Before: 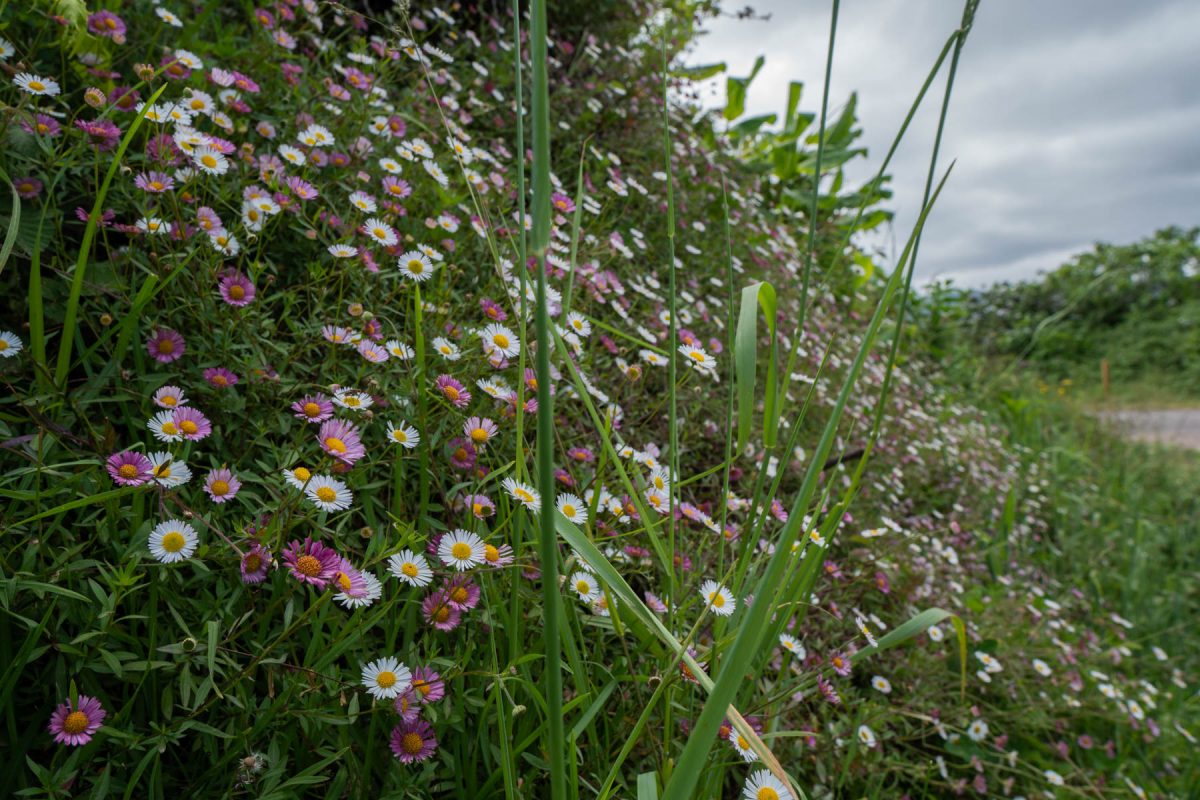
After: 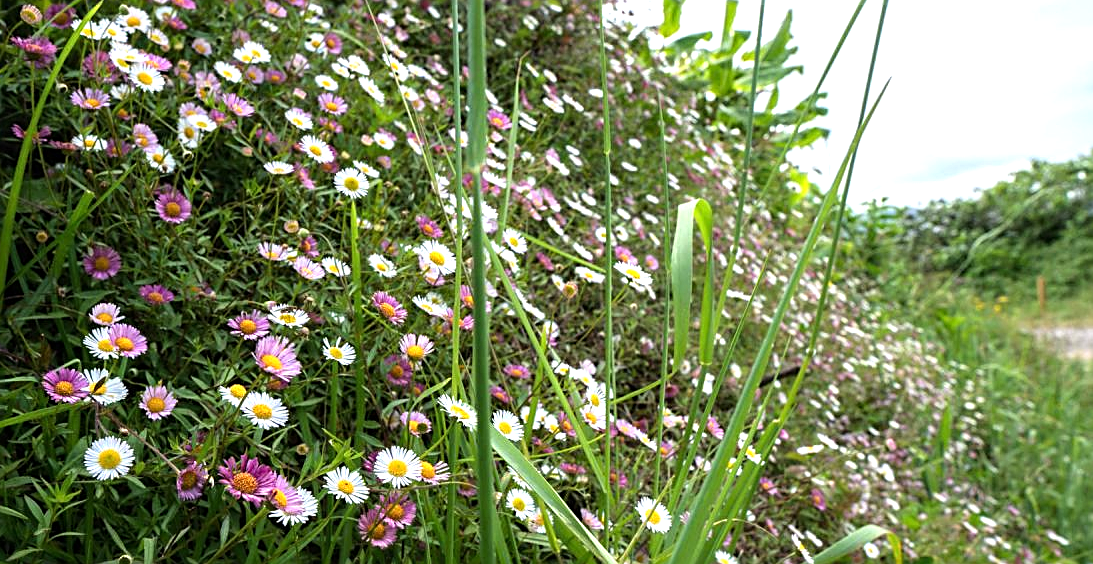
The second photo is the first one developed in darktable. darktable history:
crop: left 5.373%, top 10.438%, right 3.521%, bottom 19.004%
tone equalizer: -8 EV -0.781 EV, -7 EV -0.703 EV, -6 EV -0.568 EV, -5 EV -0.384 EV, -3 EV 0.384 EV, -2 EV 0.6 EV, -1 EV 0.689 EV, +0 EV 0.722 EV, mask exposure compensation -0.503 EV
sharpen: on, module defaults
exposure: exposure 0.646 EV, compensate highlight preservation false
